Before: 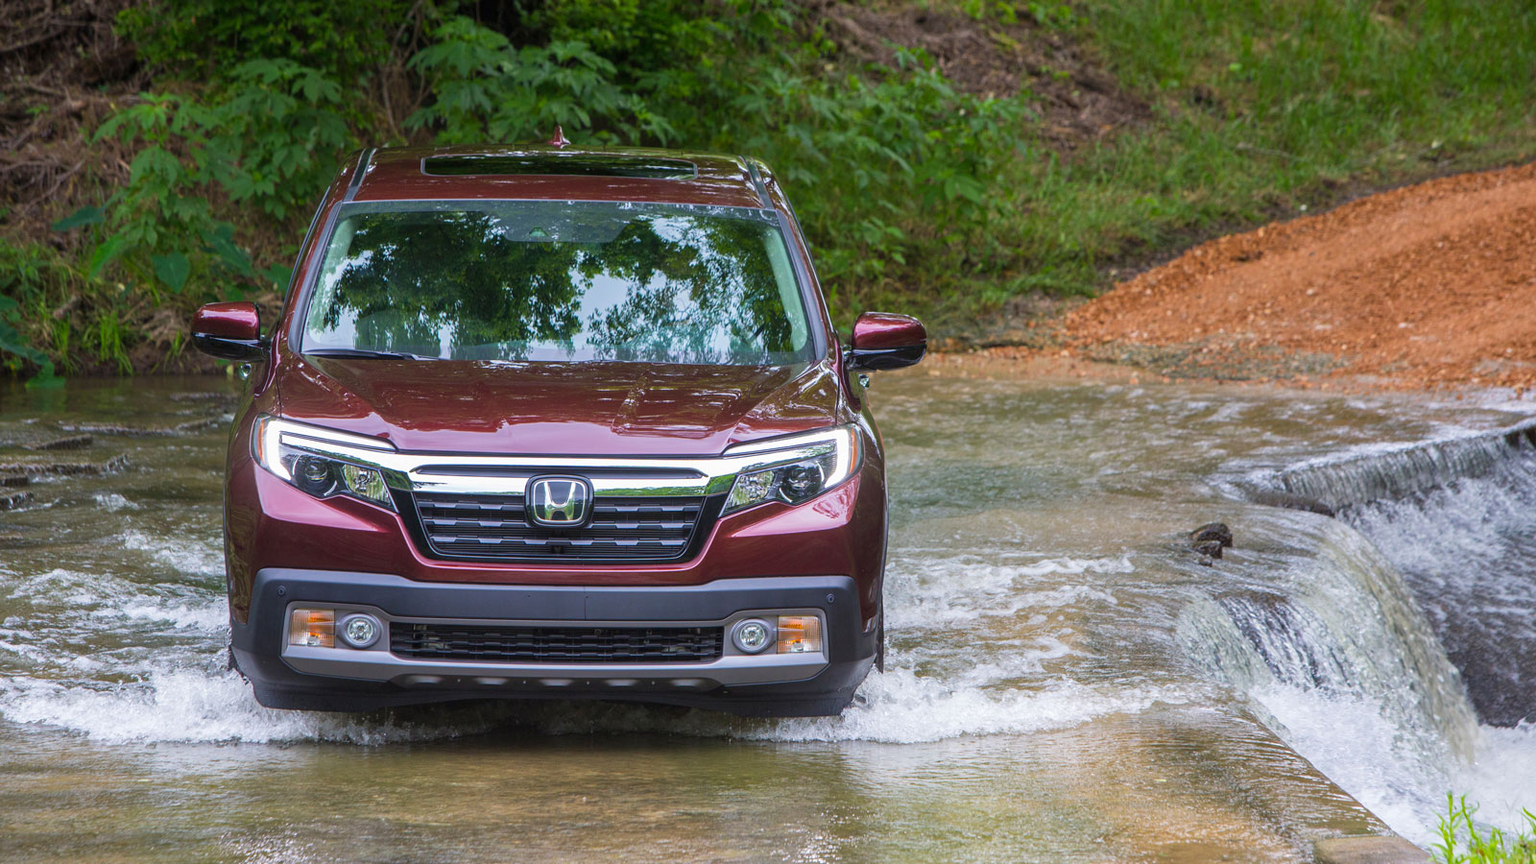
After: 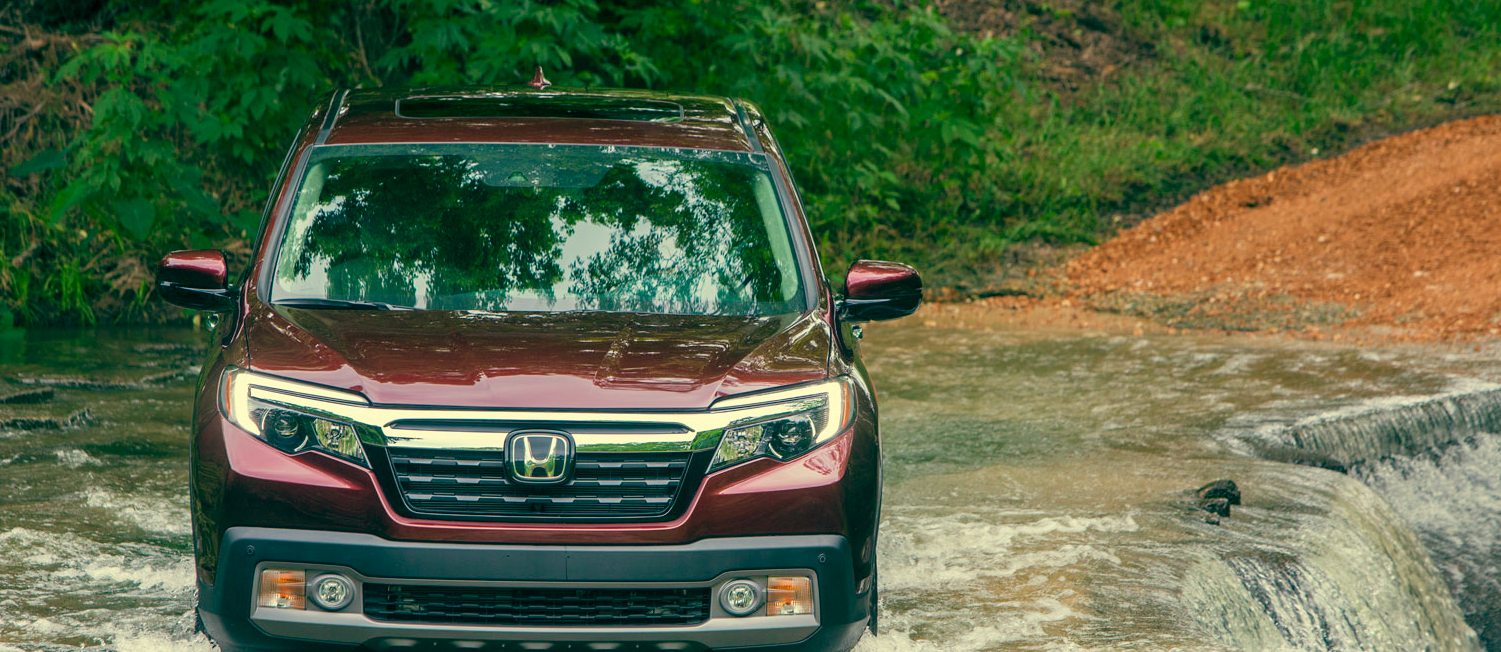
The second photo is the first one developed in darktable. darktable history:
color balance: mode lift, gamma, gain (sRGB), lift [1, 0.69, 1, 1], gamma [1, 1.482, 1, 1], gain [1, 1, 1, 0.802]
white balance: red 1.009, blue 0.985
crop: left 2.737%, top 7.287%, right 3.421%, bottom 20.179%
